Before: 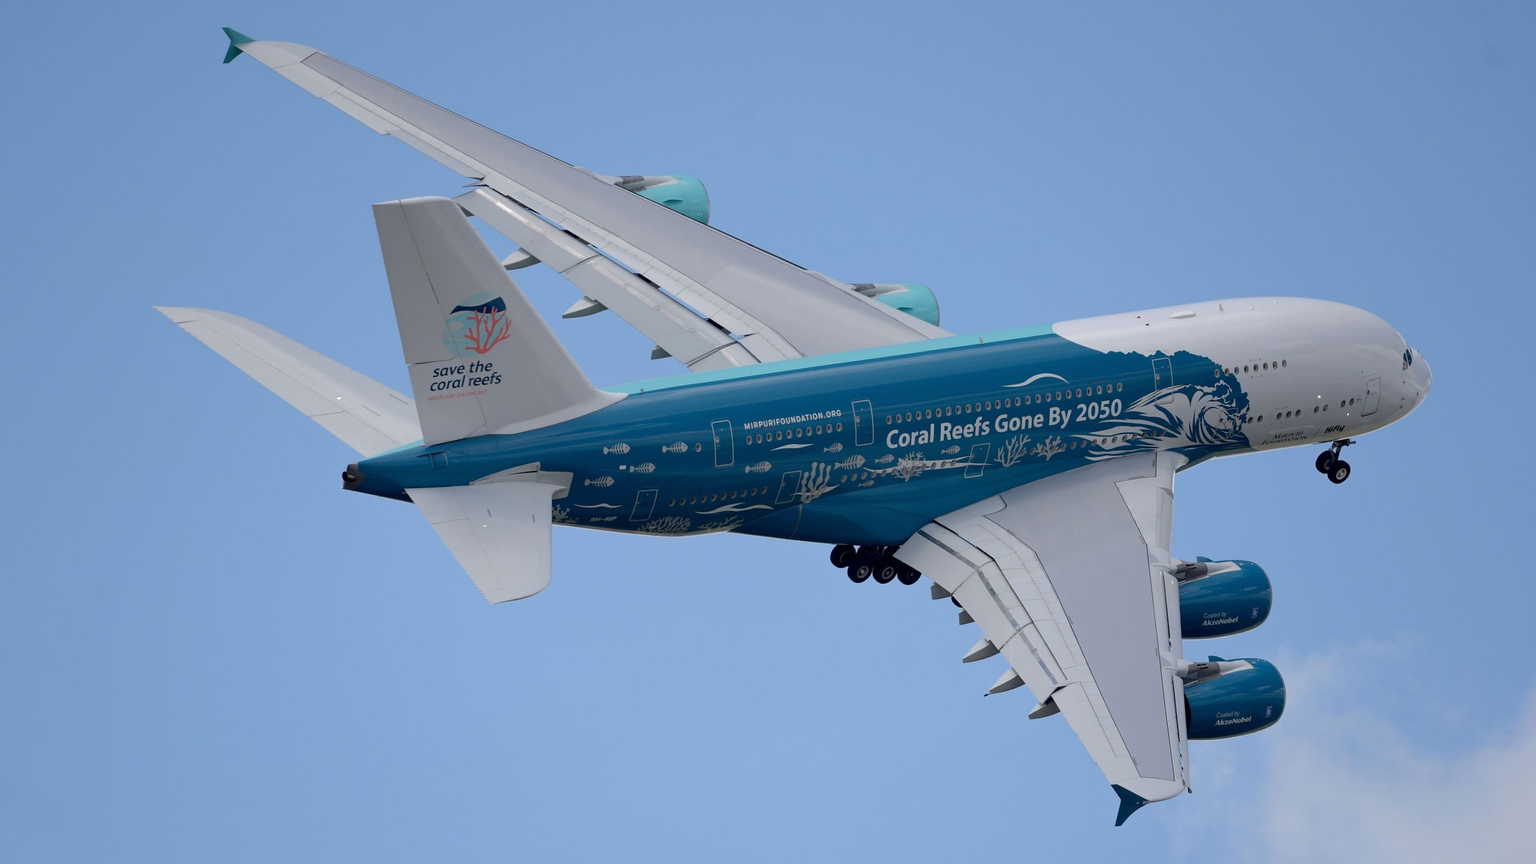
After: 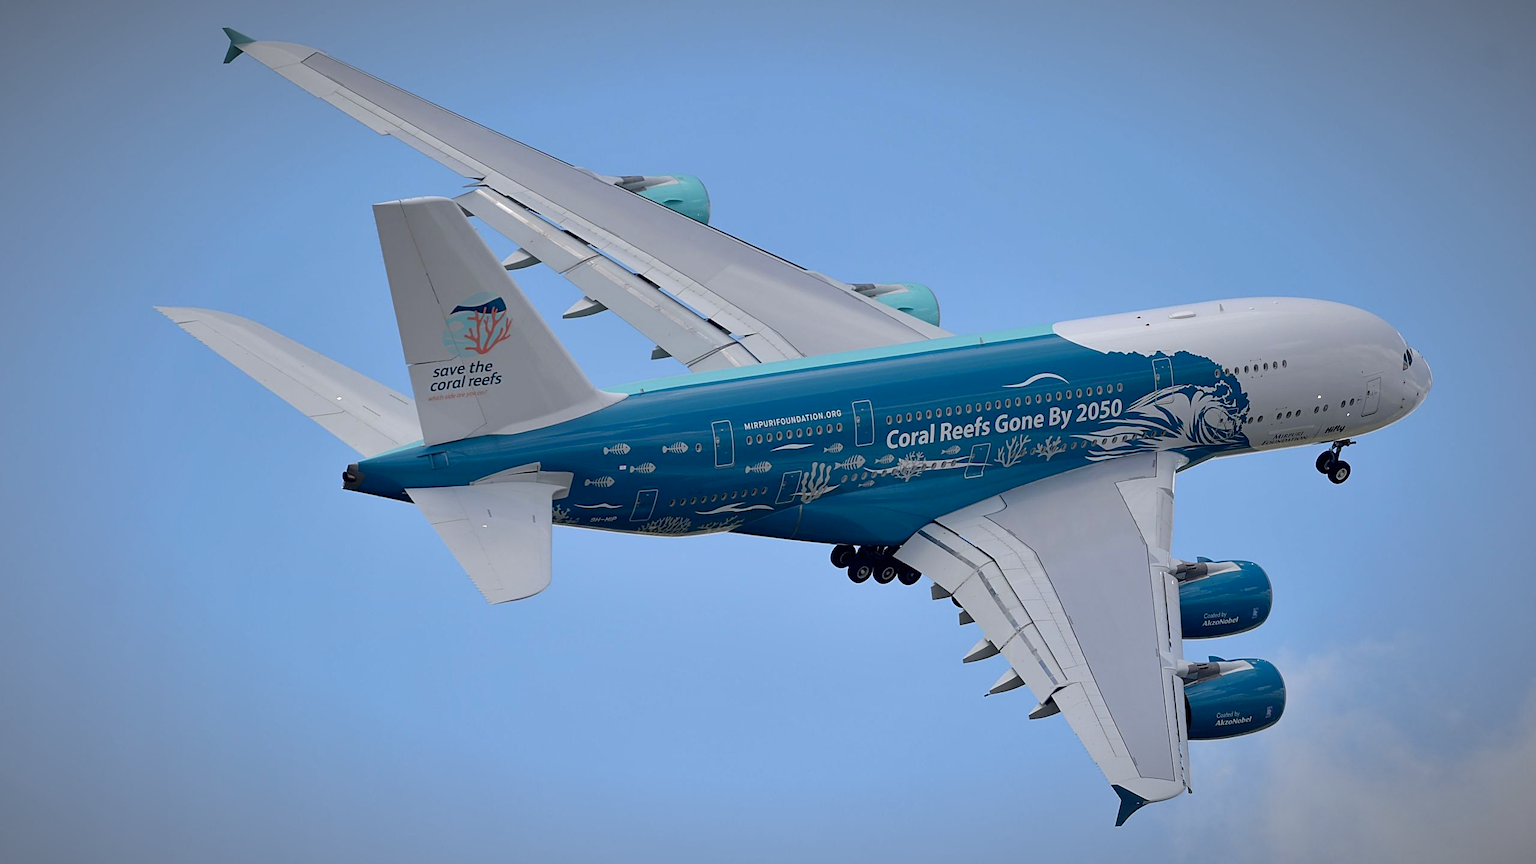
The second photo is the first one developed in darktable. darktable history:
sharpen: on, module defaults
vignetting: fall-off radius 59.64%, automatic ratio true, unbound false
color zones: curves: ch0 [(0.068, 0.464) (0.25, 0.5) (0.48, 0.508) (0.75, 0.536) (0.886, 0.476) (0.967, 0.456)]; ch1 [(0.066, 0.456) (0.25, 0.5) (0.616, 0.508) (0.746, 0.56) (0.934, 0.444)], mix 19.4%
shadows and highlights: soften with gaussian
